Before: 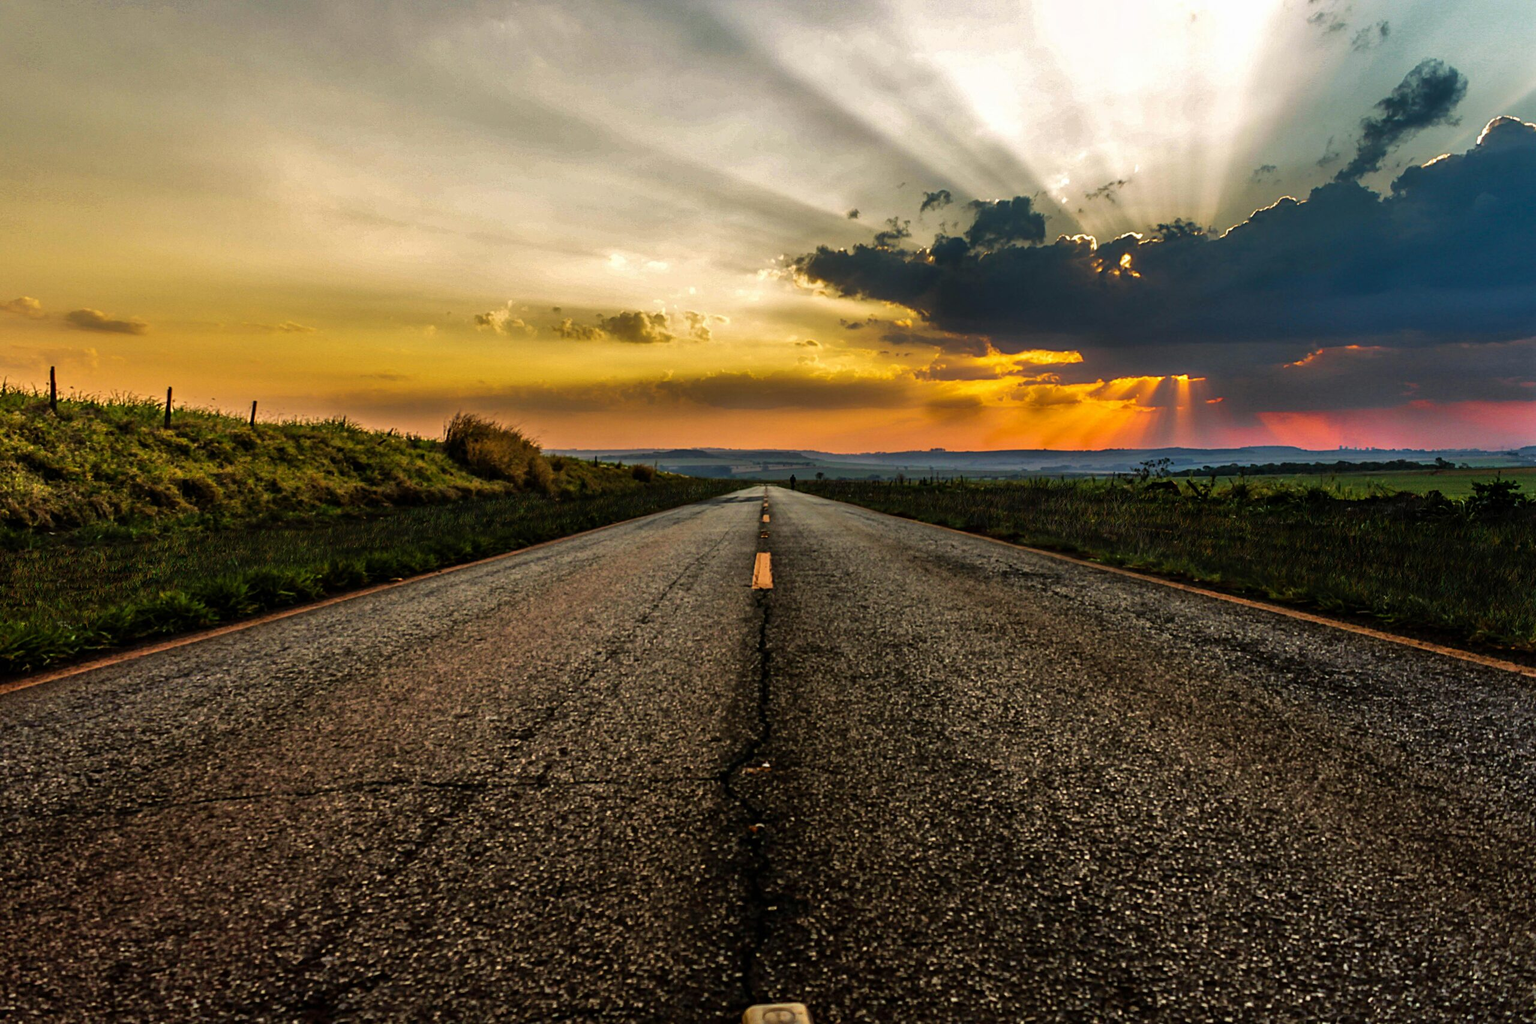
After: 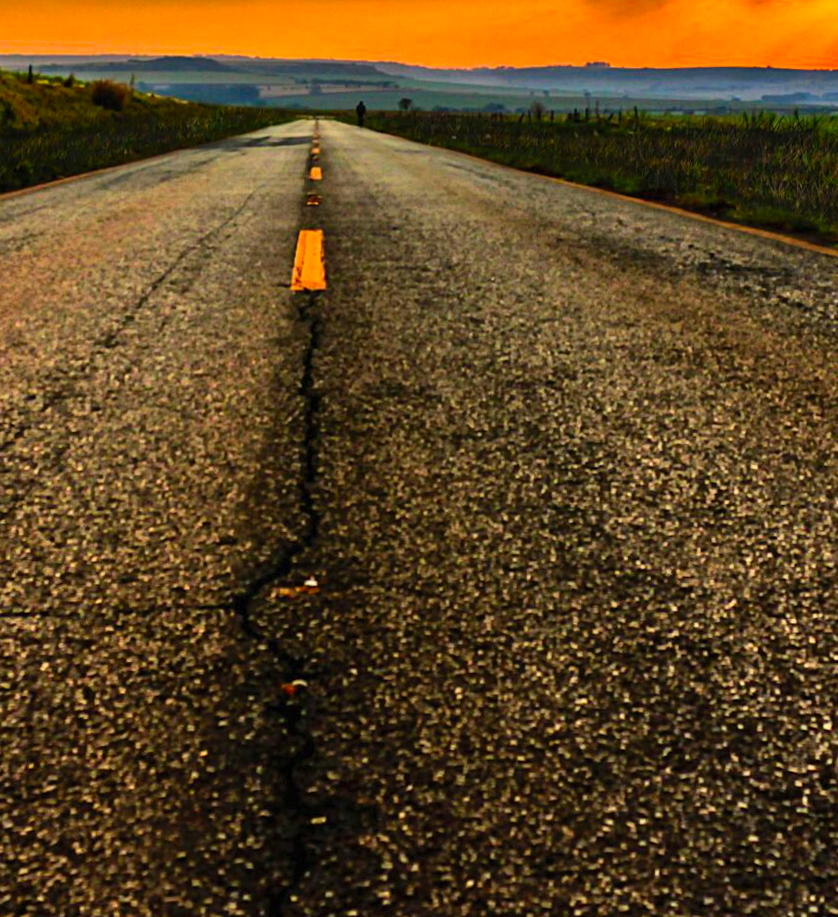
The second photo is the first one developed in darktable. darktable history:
contrast brightness saturation: contrast 0.2, brightness 0.2, saturation 0.8
crop: left 40.878%, top 39.176%, right 25.993%, bottom 3.081%
rotate and perspective: rotation 0.679°, lens shift (horizontal) 0.136, crop left 0.009, crop right 0.991, crop top 0.078, crop bottom 0.95
